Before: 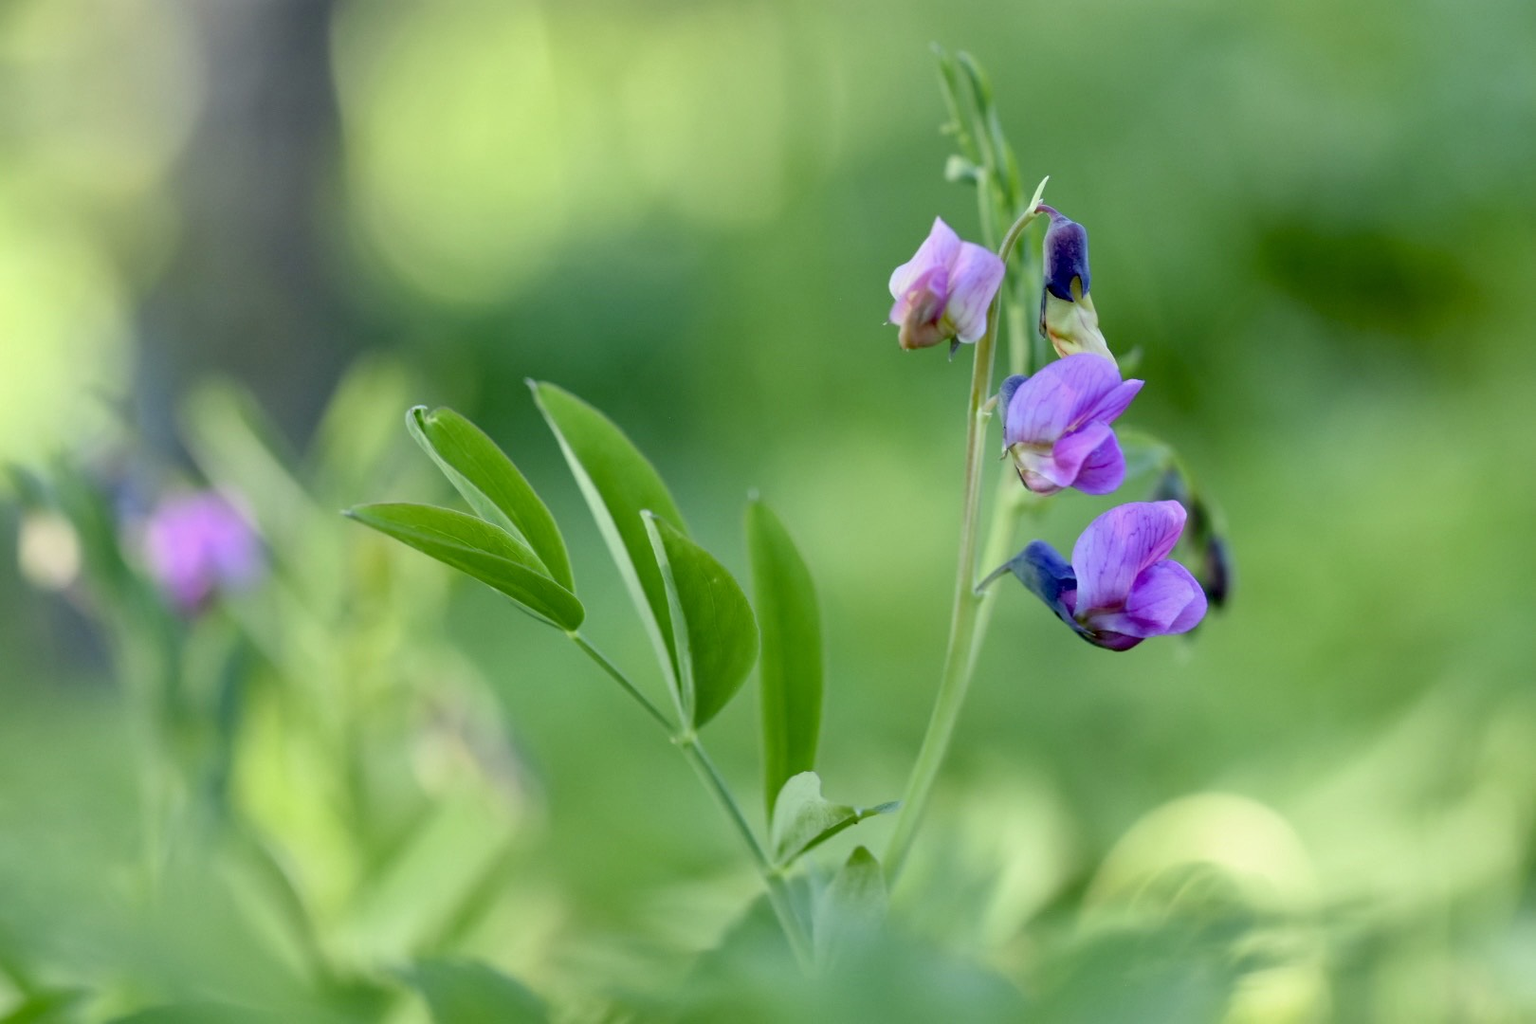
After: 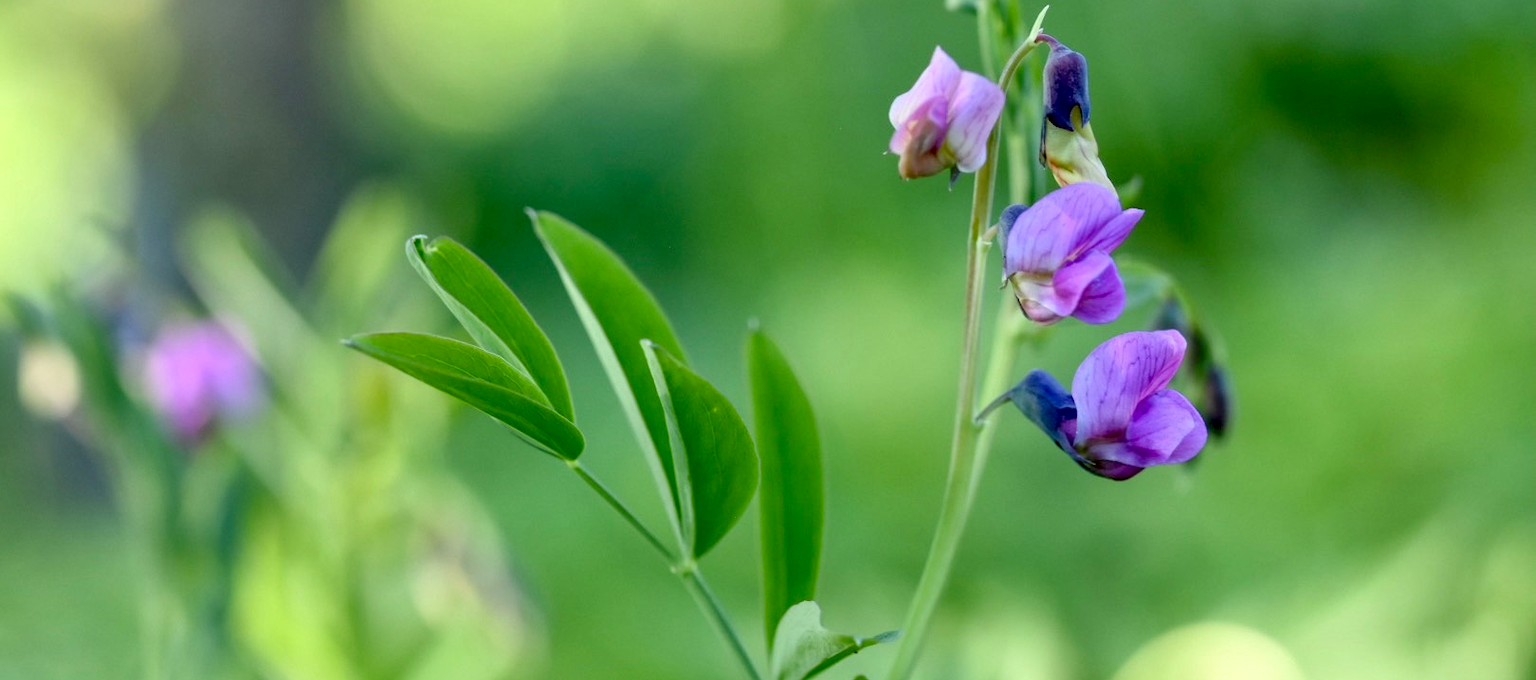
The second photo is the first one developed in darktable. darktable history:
crop: top 16.727%, bottom 16.727%
local contrast: on, module defaults
